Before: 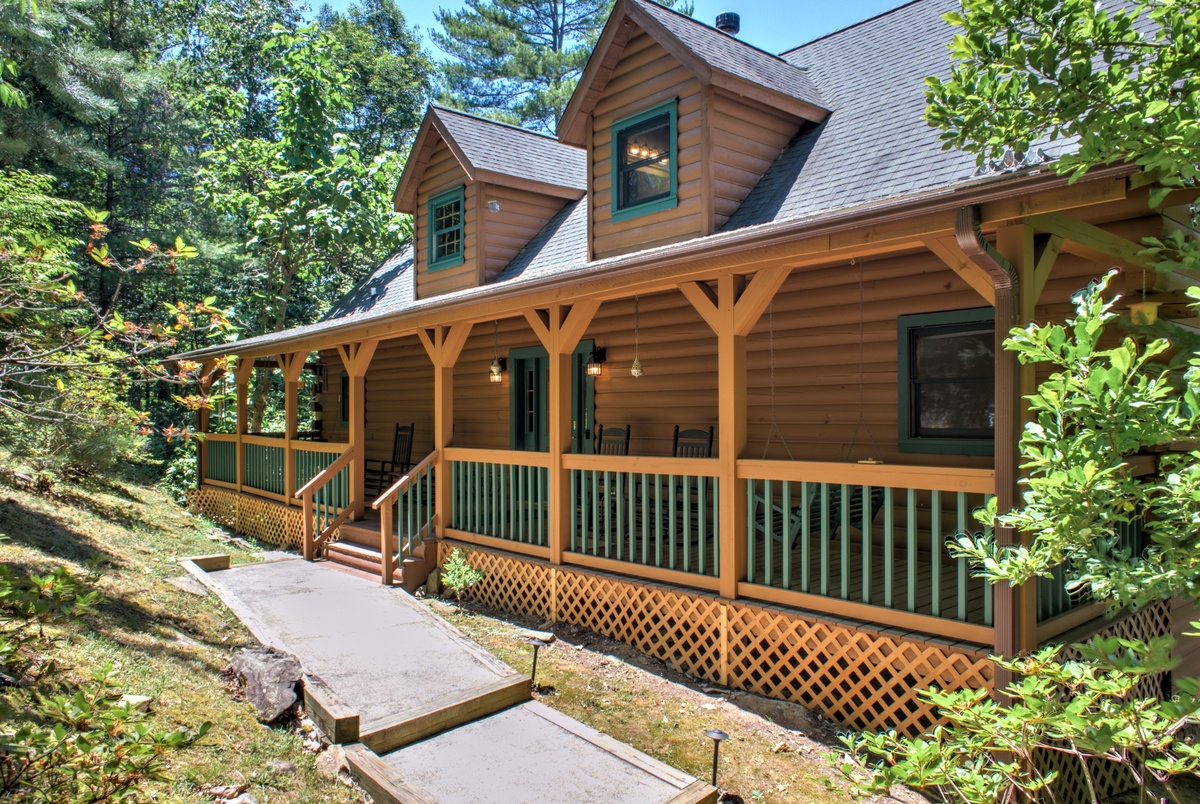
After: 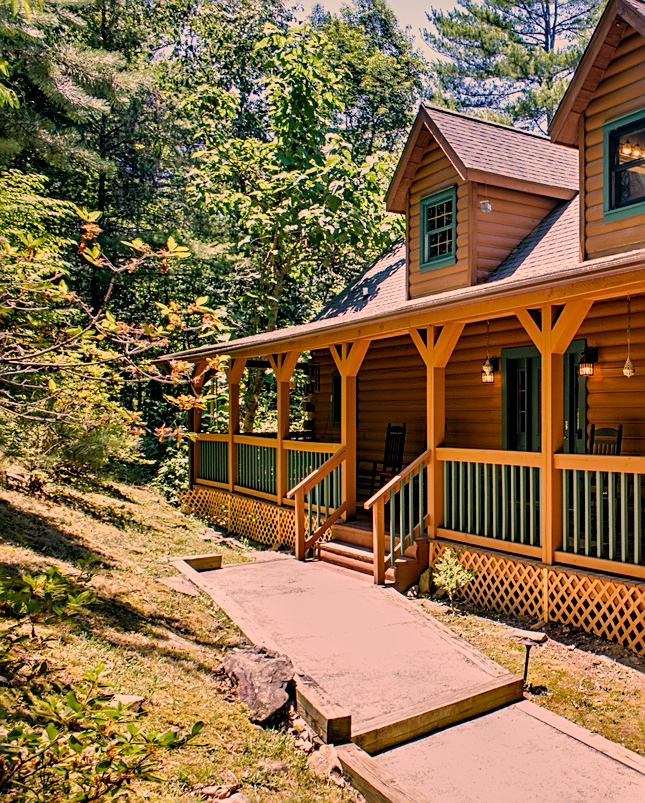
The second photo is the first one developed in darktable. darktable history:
crop: left 0.675%, right 45.52%, bottom 0.087%
sharpen: amount 0.556
color correction: highlights a* 21.38, highlights b* 19.71
filmic rgb: middle gray luminance 28.87%, black relative exposure -10.24 EV, white relative exposure 5.48 EV, target black luminance 0%, hardness 3.94, latitude 1.21%, contrast 1.126, highlights saturation mix 5.24%, shadows ↔ highlights balance 15.55%, preserve chrominance no, color science v4 (2020), contrast in shadows soft, contrast in highlights soft
